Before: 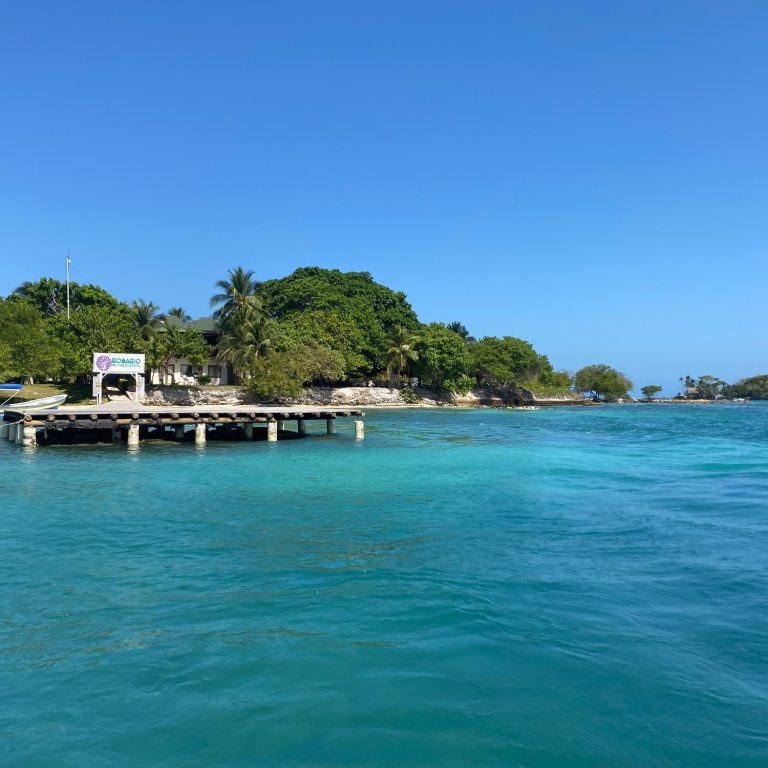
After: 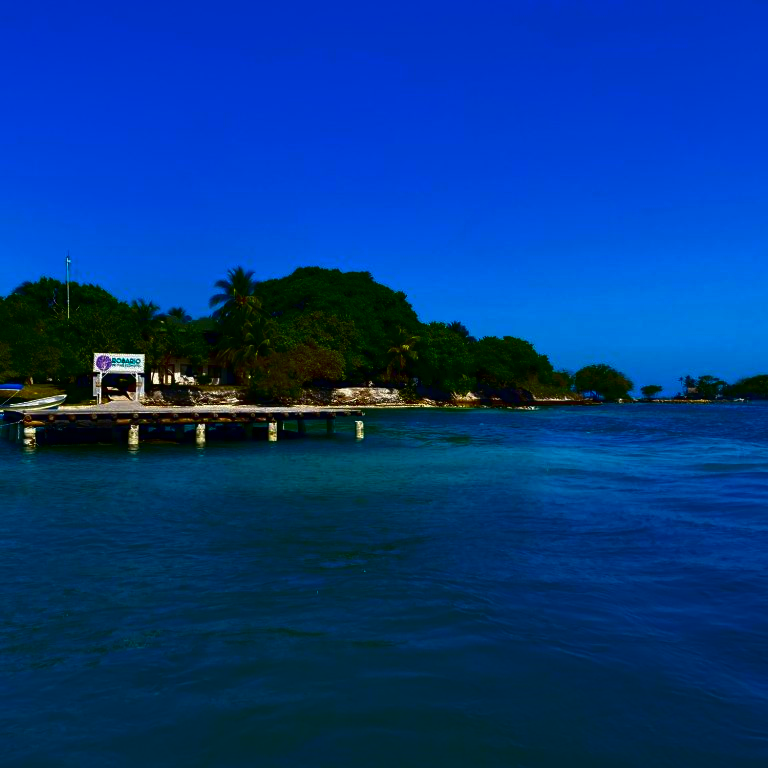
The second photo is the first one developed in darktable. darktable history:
vibrance: vibrance 20%
contrast brightness saturation: brightness -1, saturation 1
